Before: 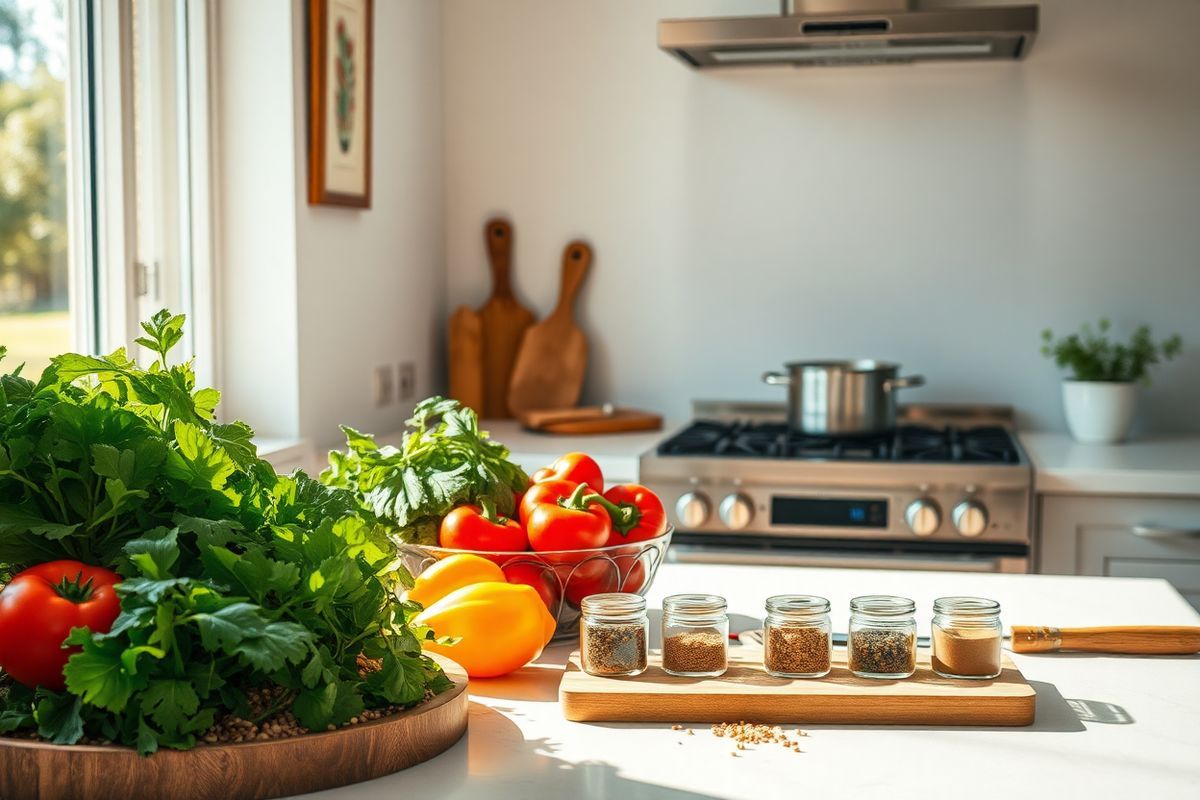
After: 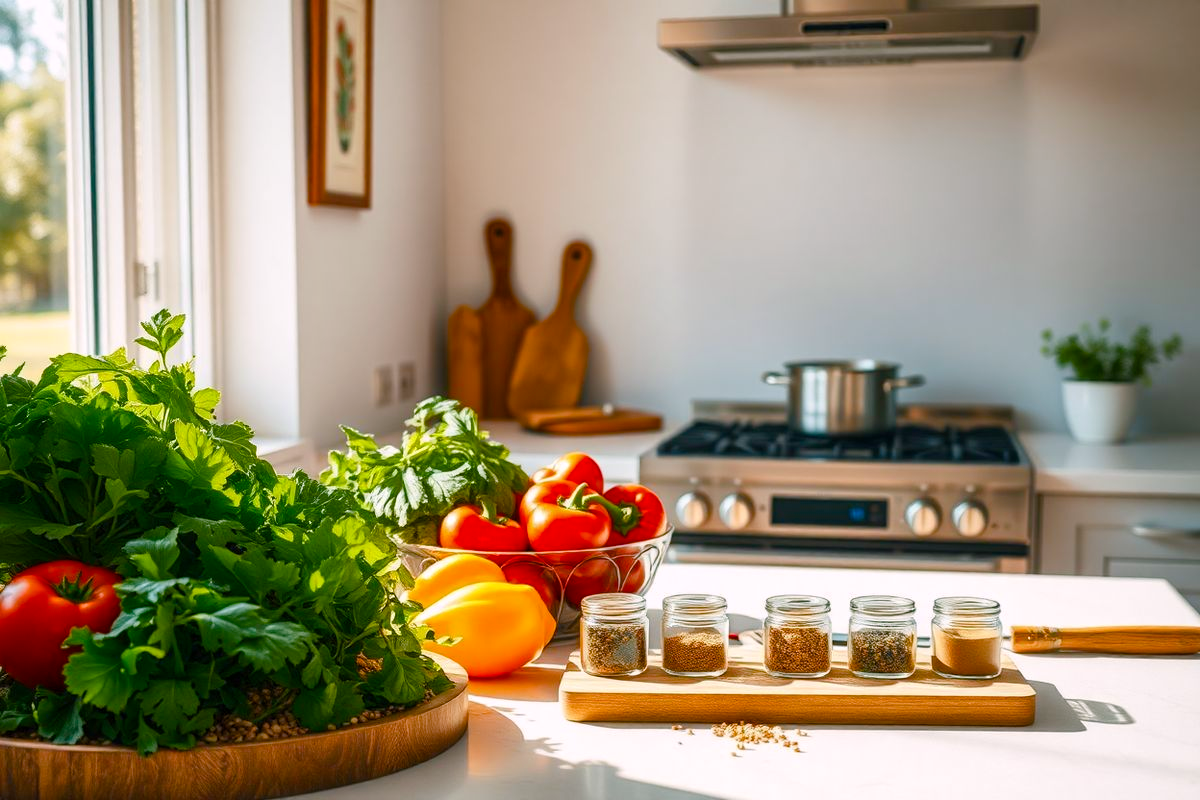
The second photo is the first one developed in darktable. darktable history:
color balance rgb: highlights gain › chroma 1.456%, highlights gain › hue 310.44°, perceptual saturation grading › global saturation 0.49%, perceptual saturation grading › mid-tones 6.193%, perceptual saturation grading › shadows 71.982%
tone equalizer: on, module defaults
